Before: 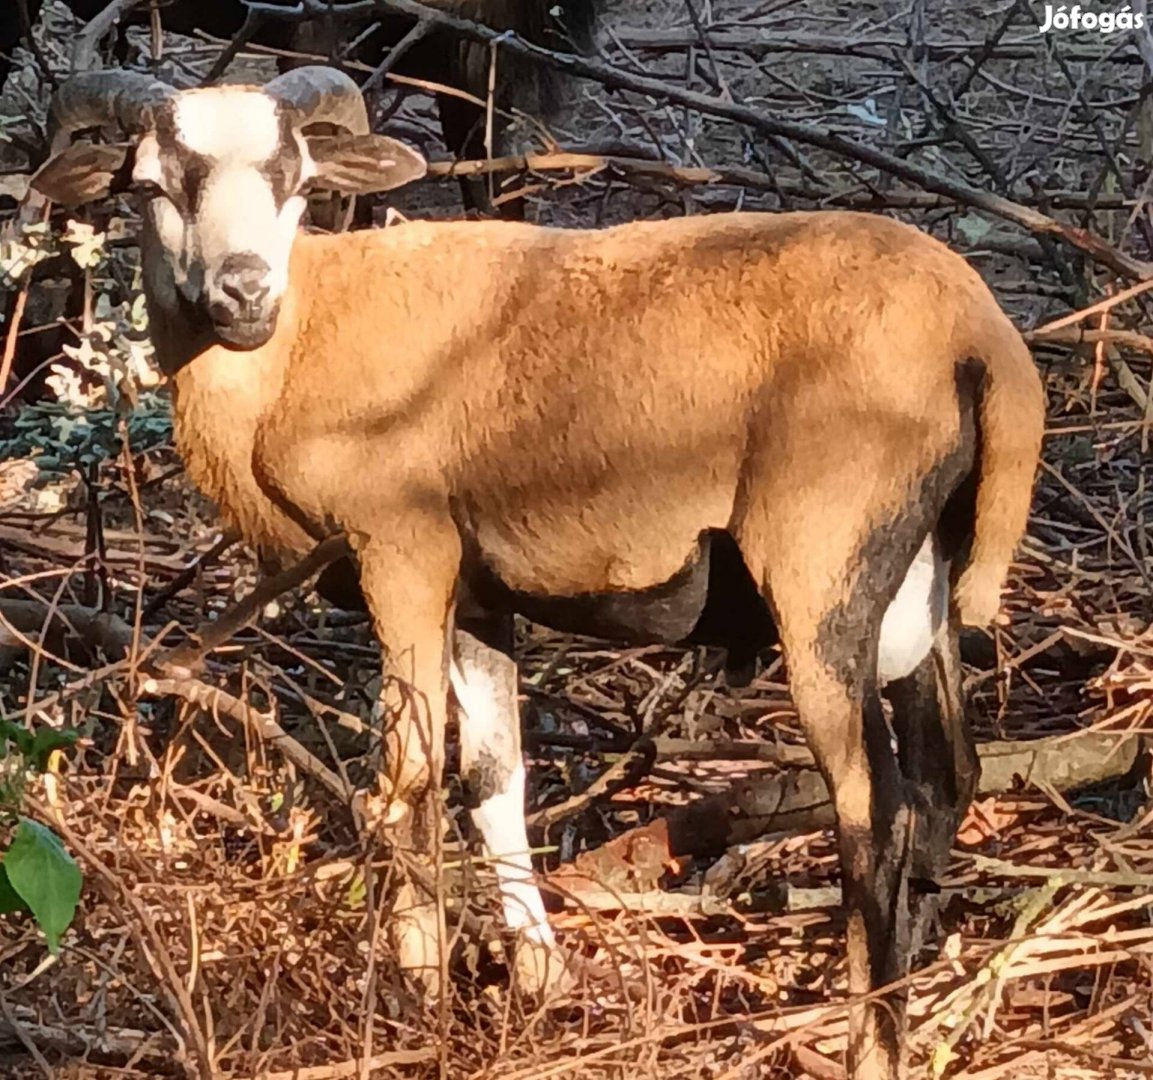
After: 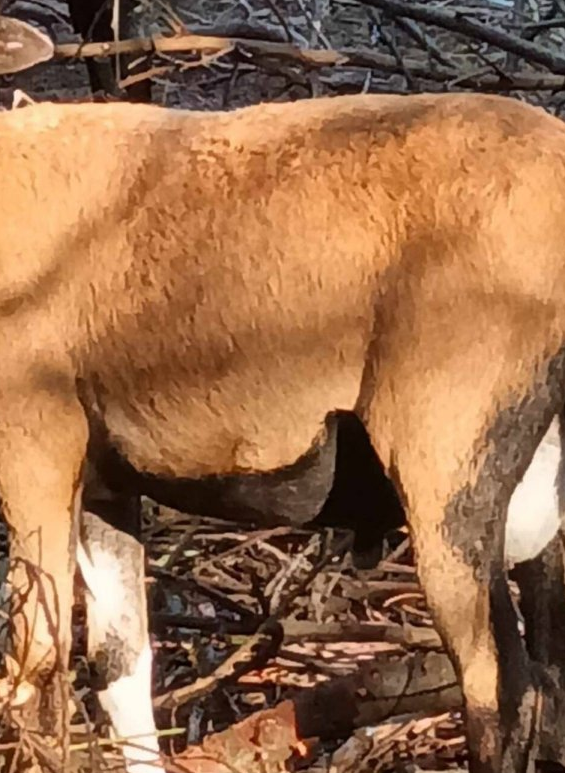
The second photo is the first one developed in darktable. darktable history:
crop: left 32.399%, top 10.974%, right 18.588%, bottom 17.401%
